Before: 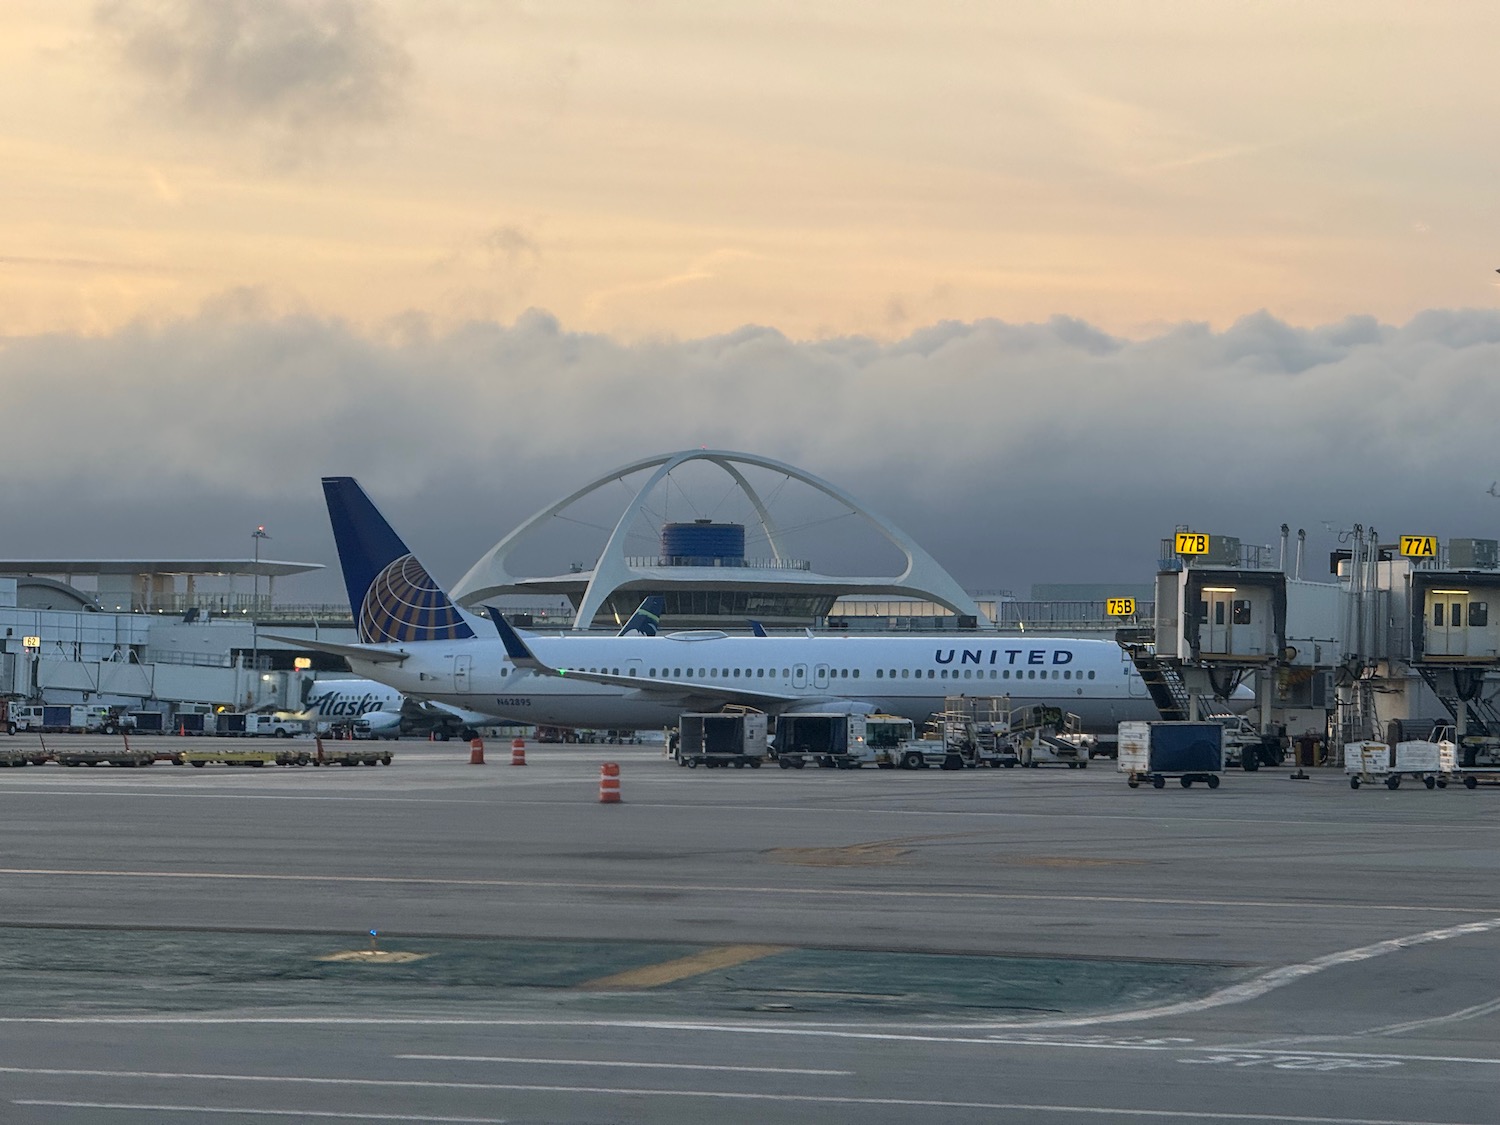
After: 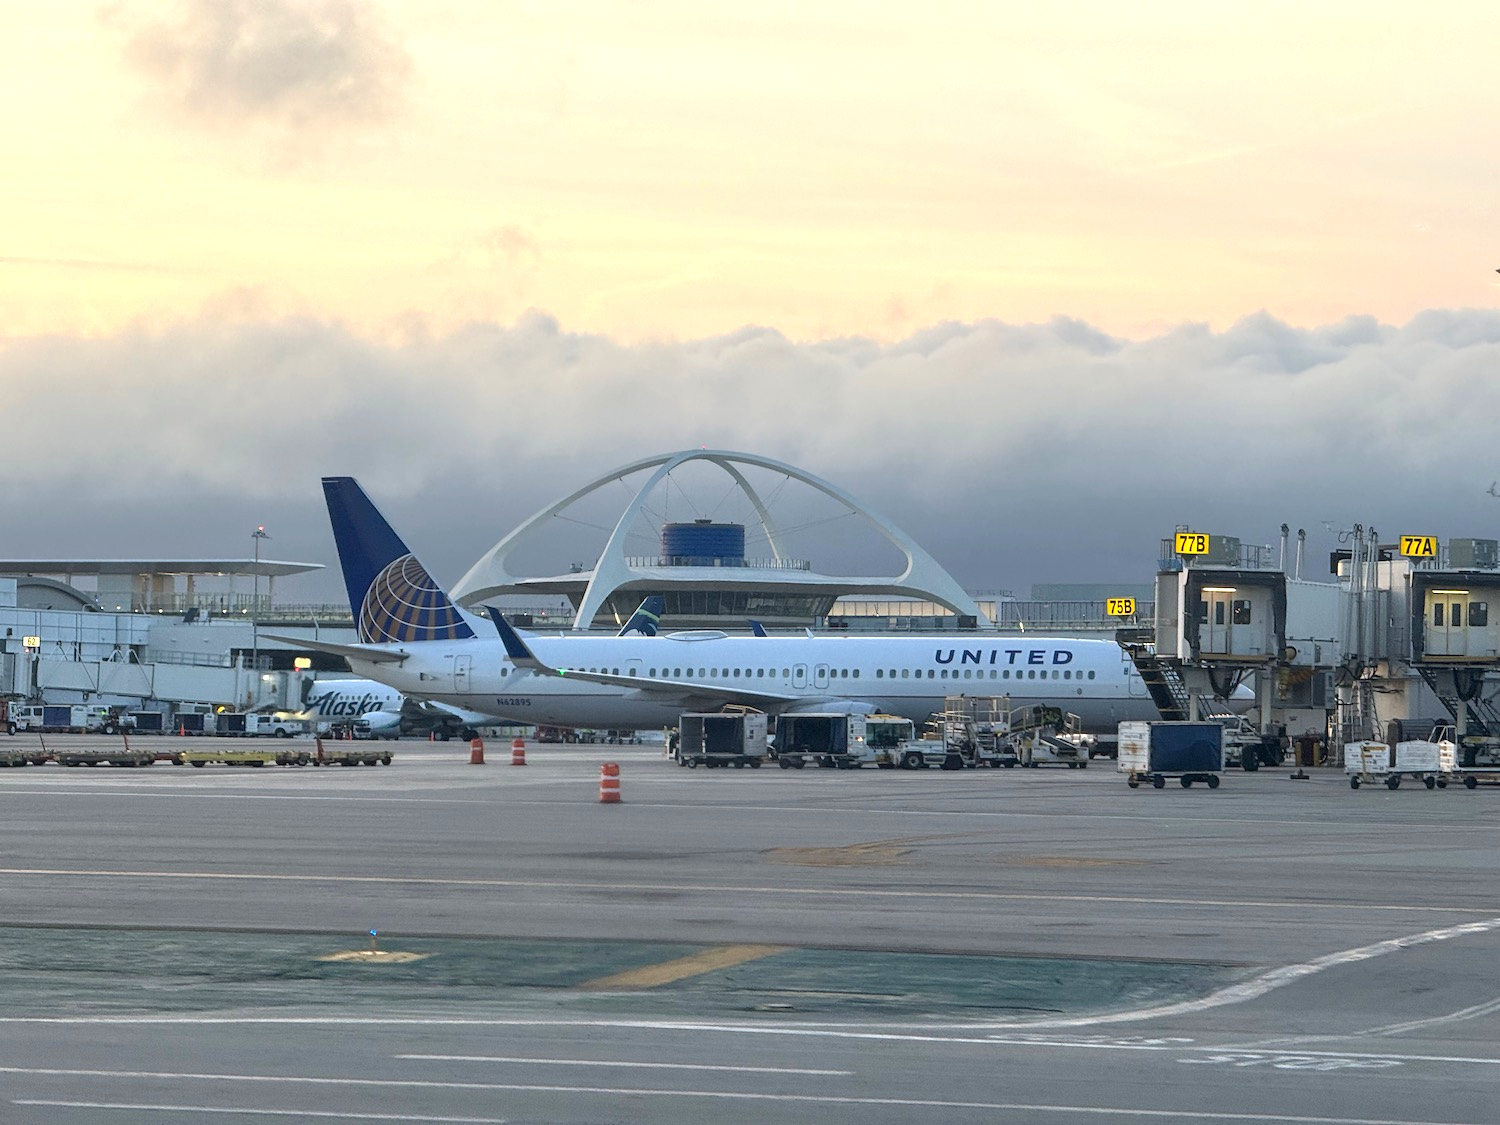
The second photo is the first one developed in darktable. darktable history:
exposure: exposure 0.632 EV, compensate highlight preservation false
